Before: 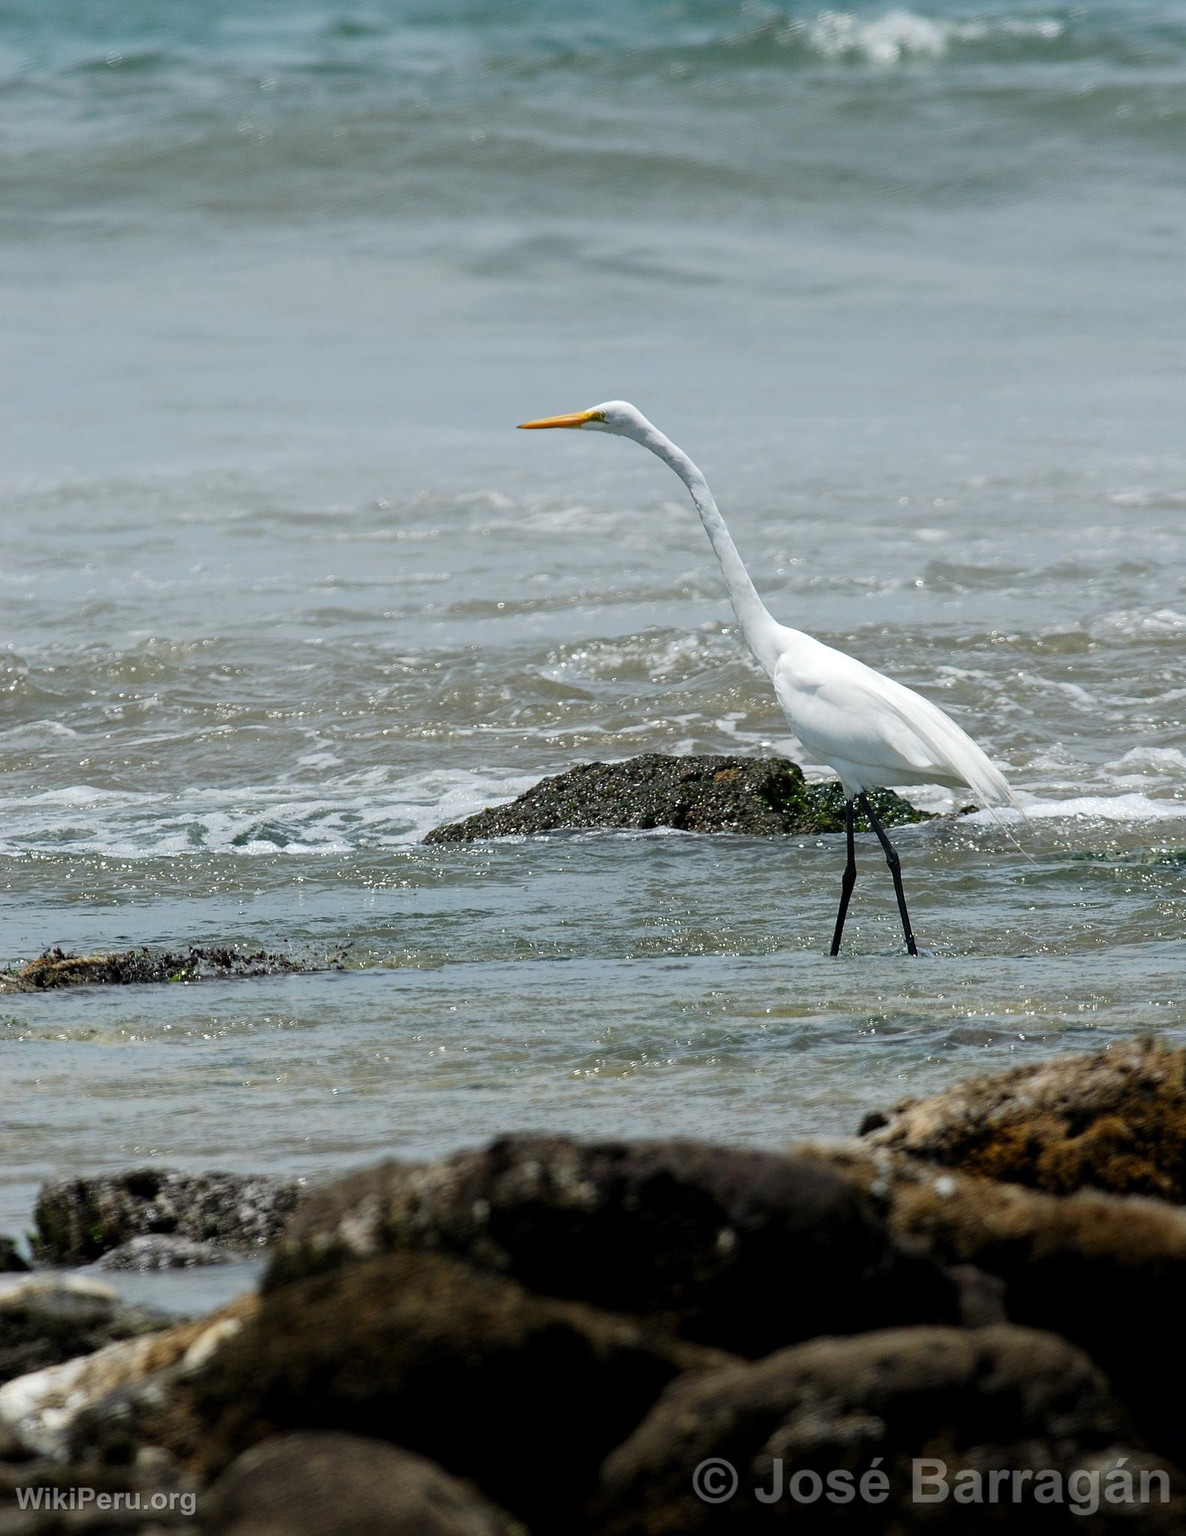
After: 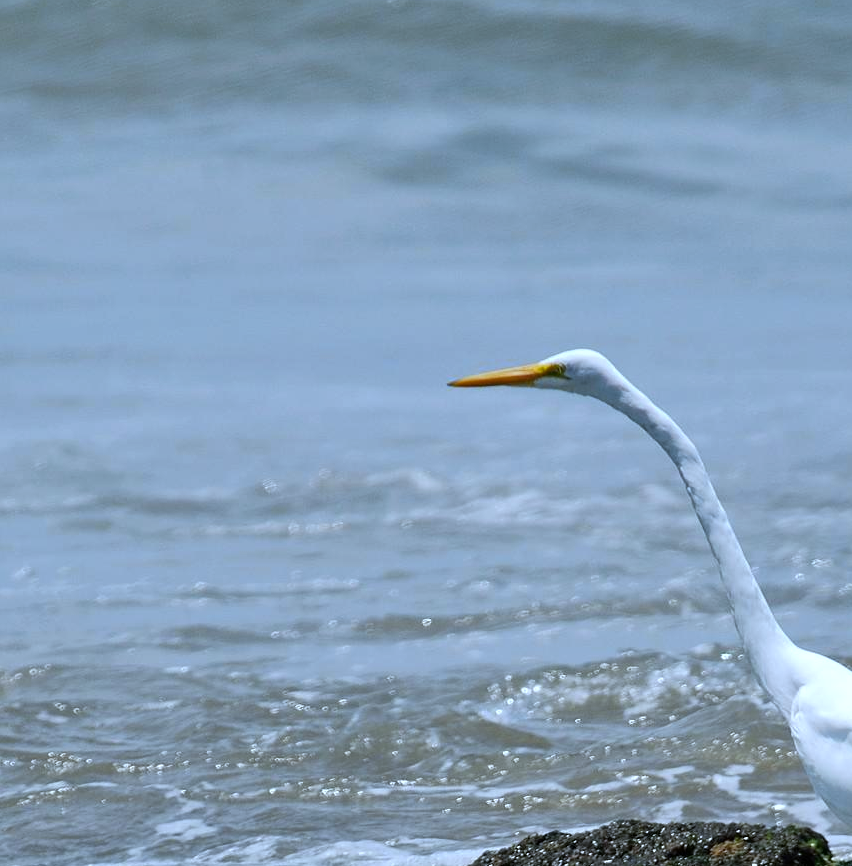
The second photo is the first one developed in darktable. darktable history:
shadows and highlights: soften with gaussian
color zones: curves: ch0 [(0.068, 0.464) (0.25, 0.5) (0.48, 0.508) (0.75, 0.536) (0.886, 0.476) (0.967, 0.456)]; ch1 [(0.066, 0.456) (0.25, 0.5) (0.616, 0.508) (0.746, 0.56) (0.934, 0.444)]
white balance: red 0.926, green 1.003, blue 1.133
crop: left 15.306%, top 9.065%, right 30.789%, bottom 48.638%
